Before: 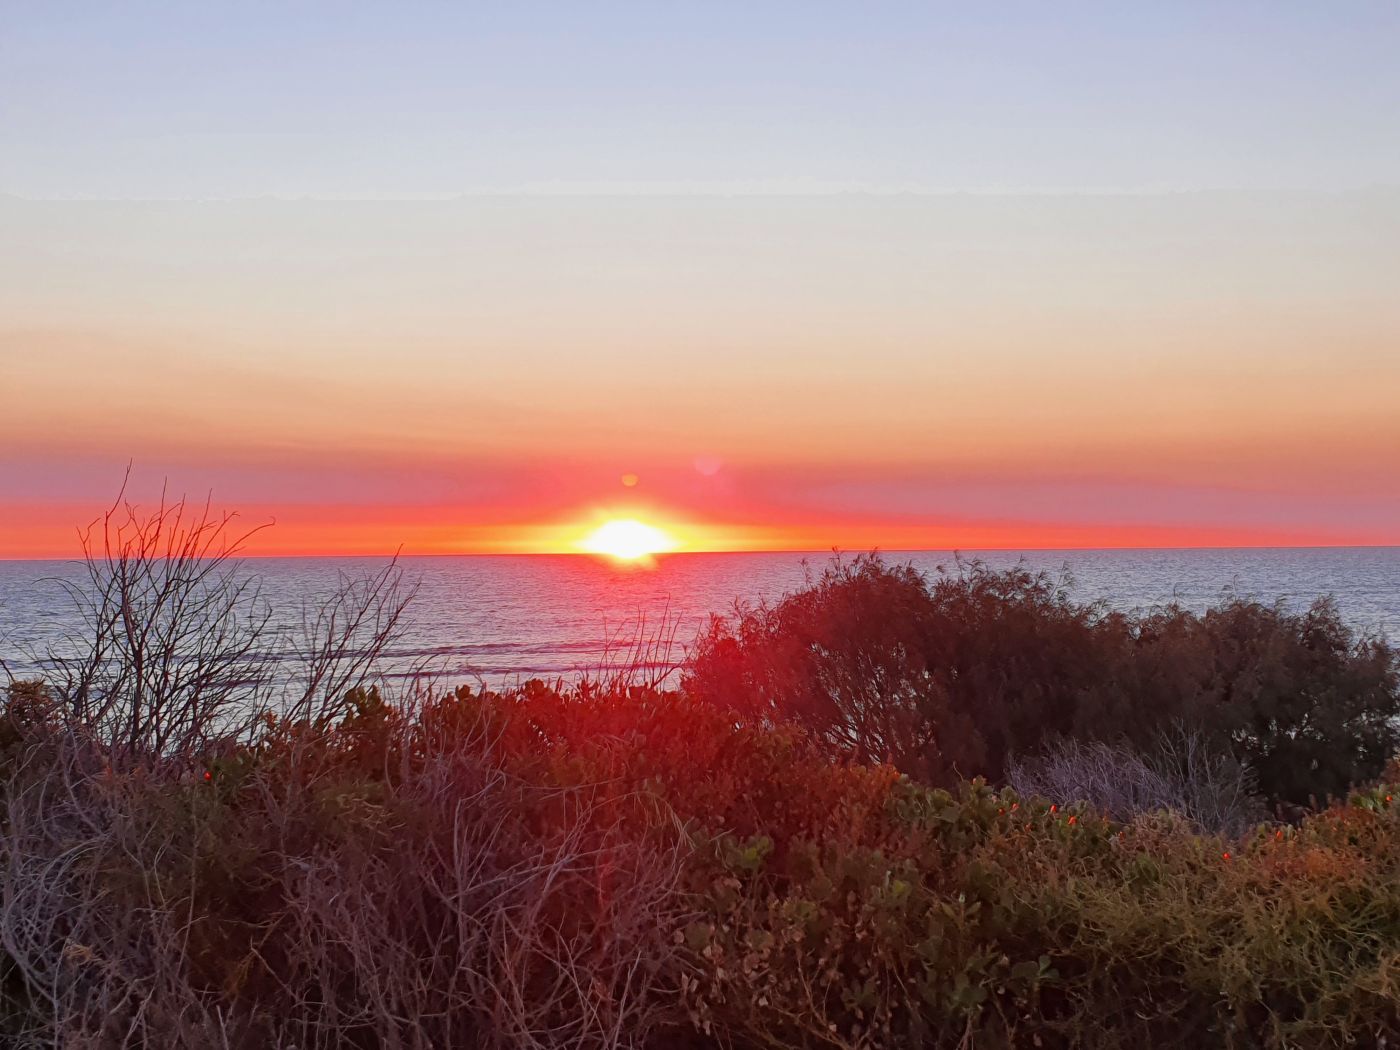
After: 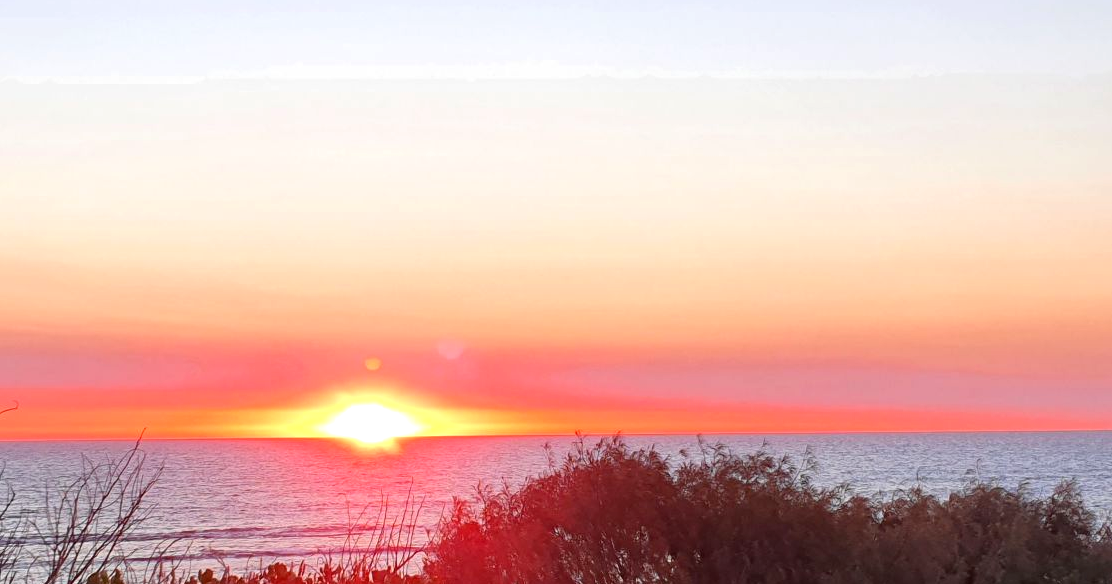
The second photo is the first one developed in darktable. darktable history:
exposure: black level correction 0.001, exposure 0.5 EV, compensate exposure bias true, compensate highlight preservation false
crop: left 18.38%, top 11.092%, right 2.134%, bottom 33.217%
